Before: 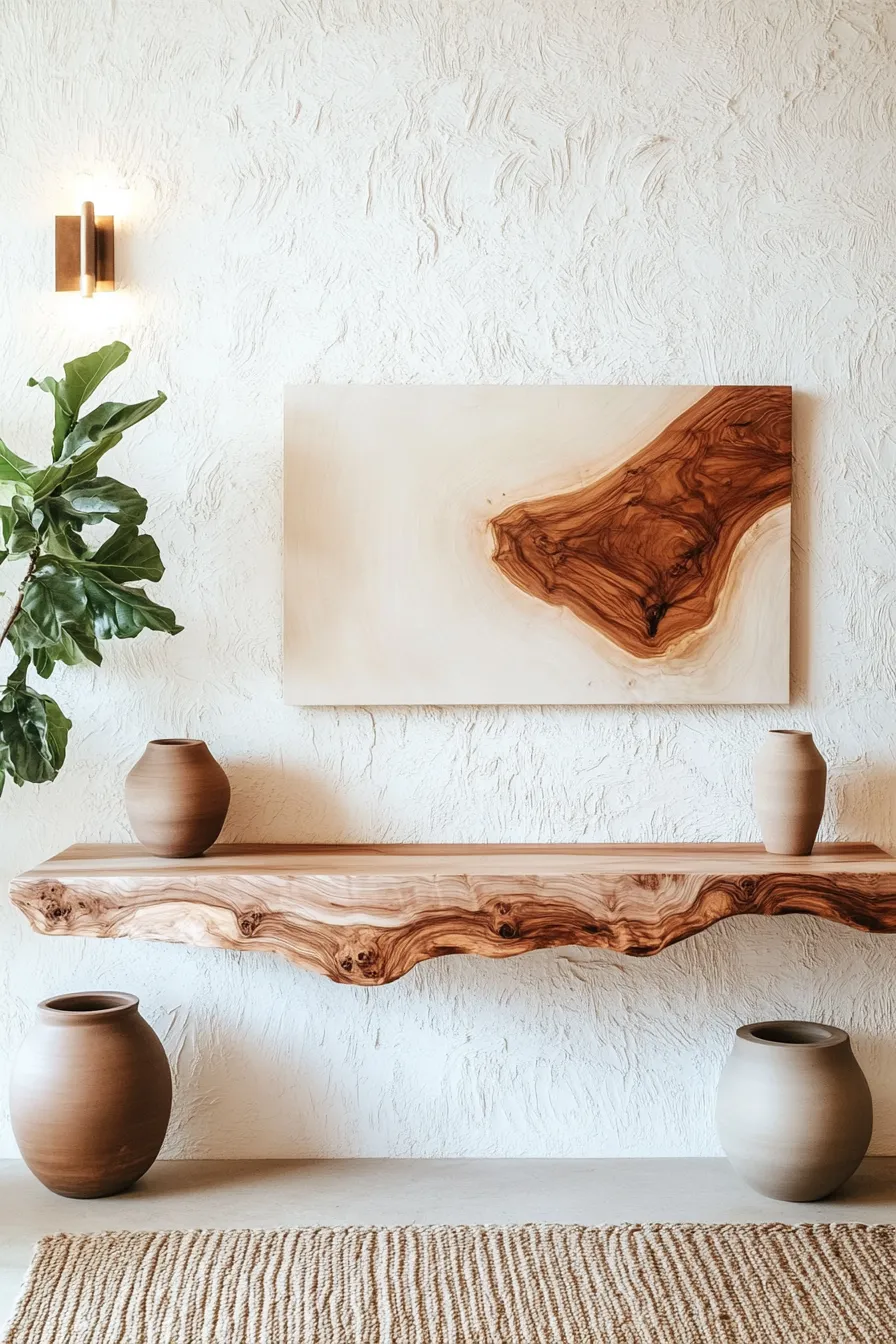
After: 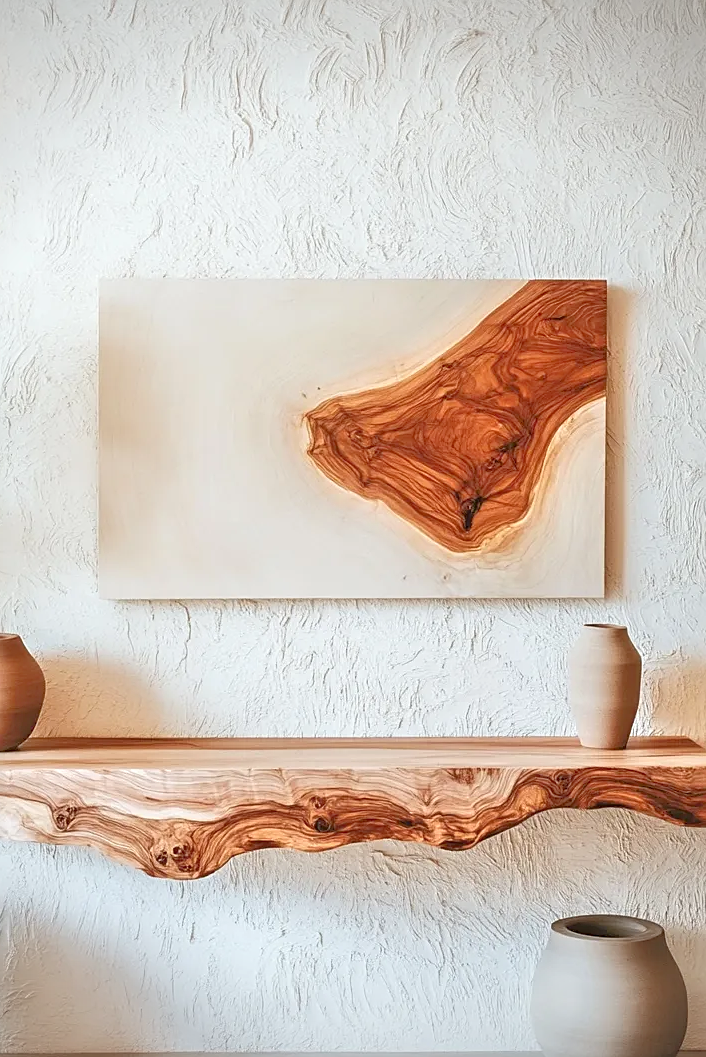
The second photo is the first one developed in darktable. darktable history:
vignetting: fall-off radius 60.92%
white balance: emerald 1
tone equalizer: -8 EV 2 EV, -7 EV 2 EV, -6 EV 2 EV, -5 EV 2 EV, -4 EV 2 EV, -3 EV 1.5 EV, -2 EV 1 EV, -1 EV 0.5 EV
sharpen: on, module defaults
crop and rotate: left 20.74%, top 7.912%, right 0.375%, bottom 13.378%
shadows and highlights: shadows 30.86, highlights 0, soften with gaussian
